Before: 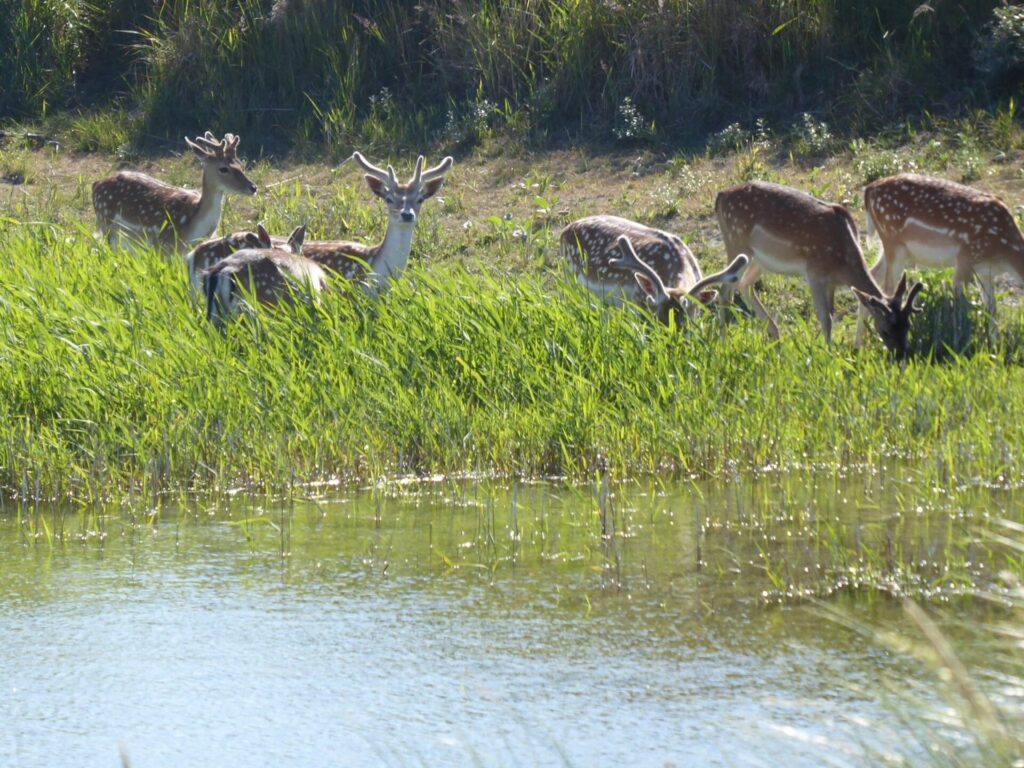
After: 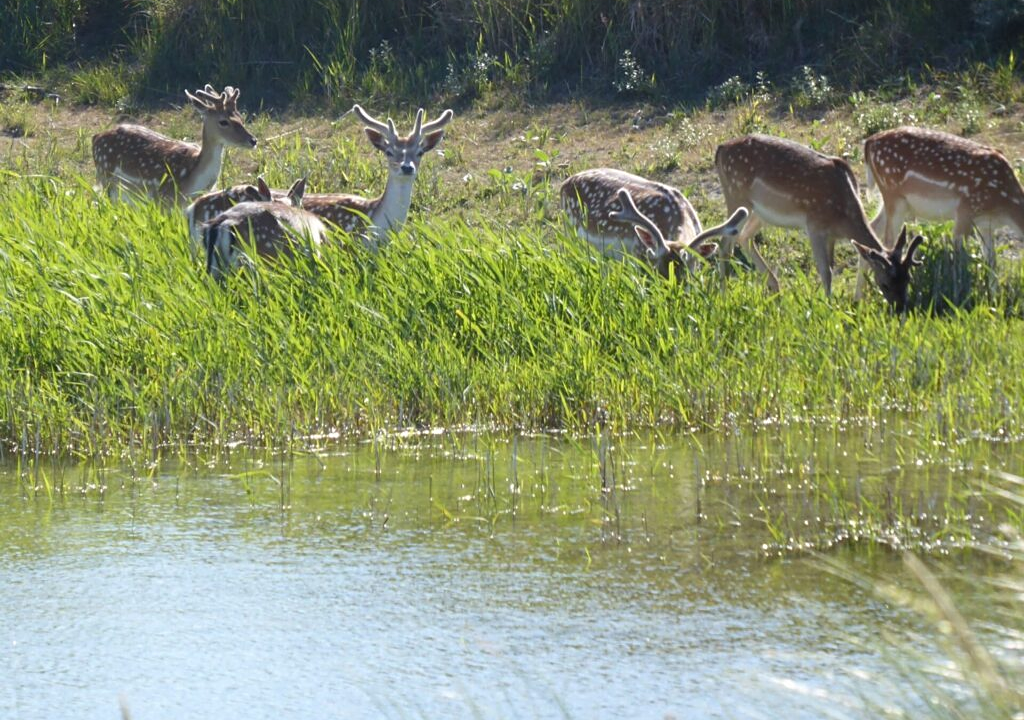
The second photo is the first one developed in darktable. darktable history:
crop and rotate: top 6.207%
sharpen: amount 0.216
